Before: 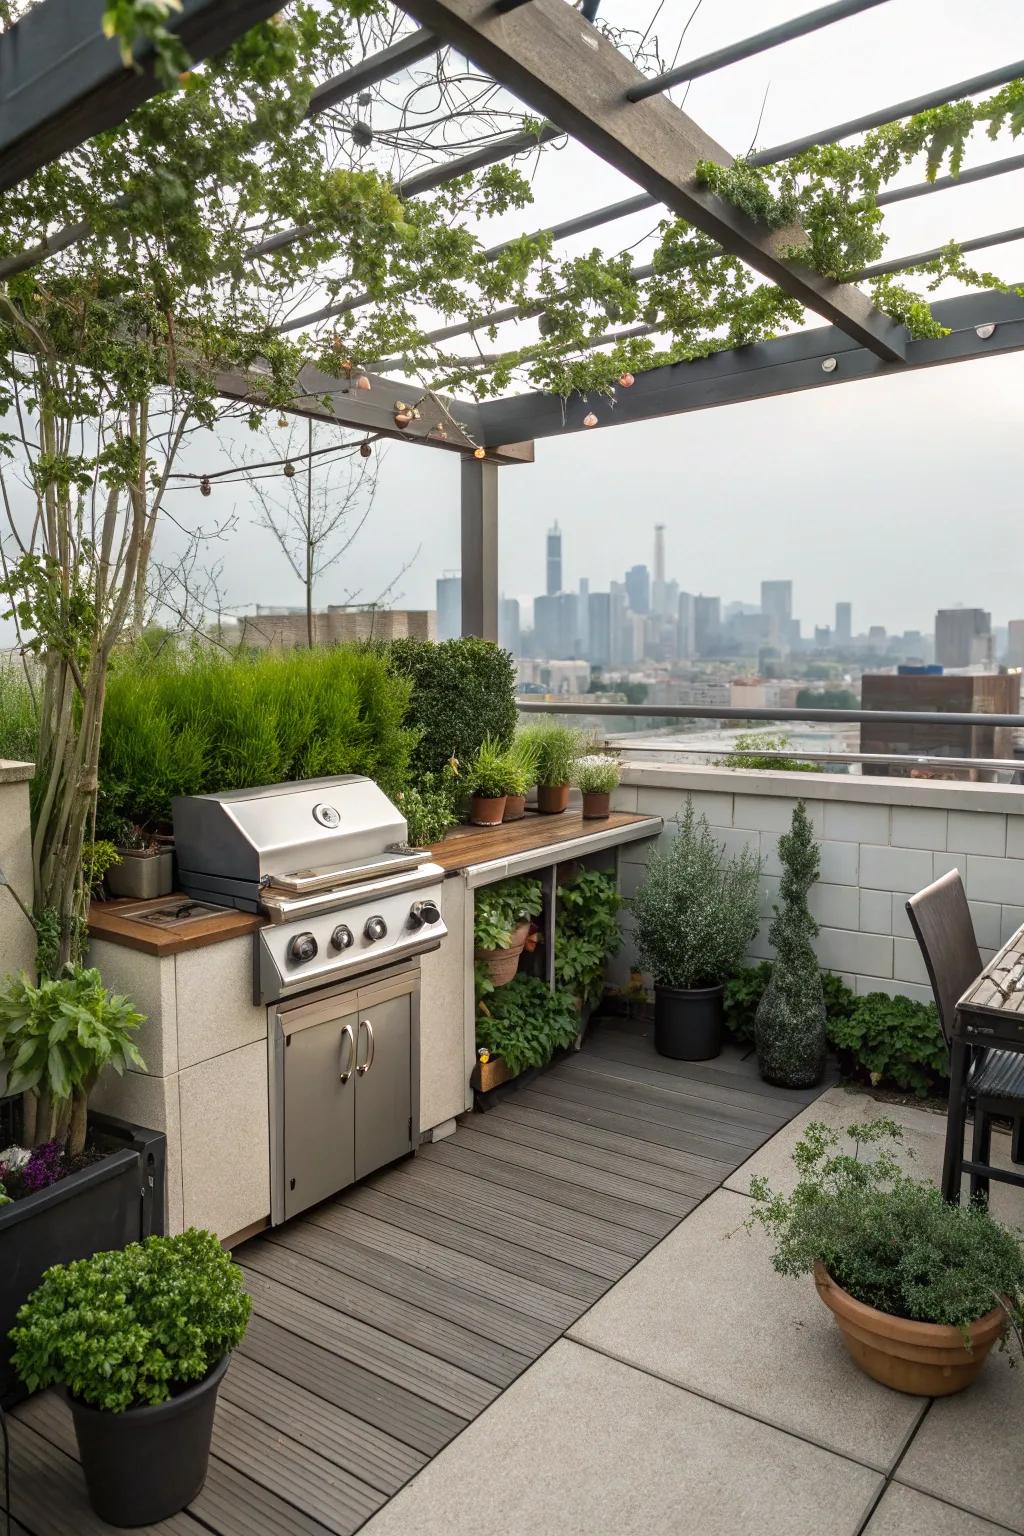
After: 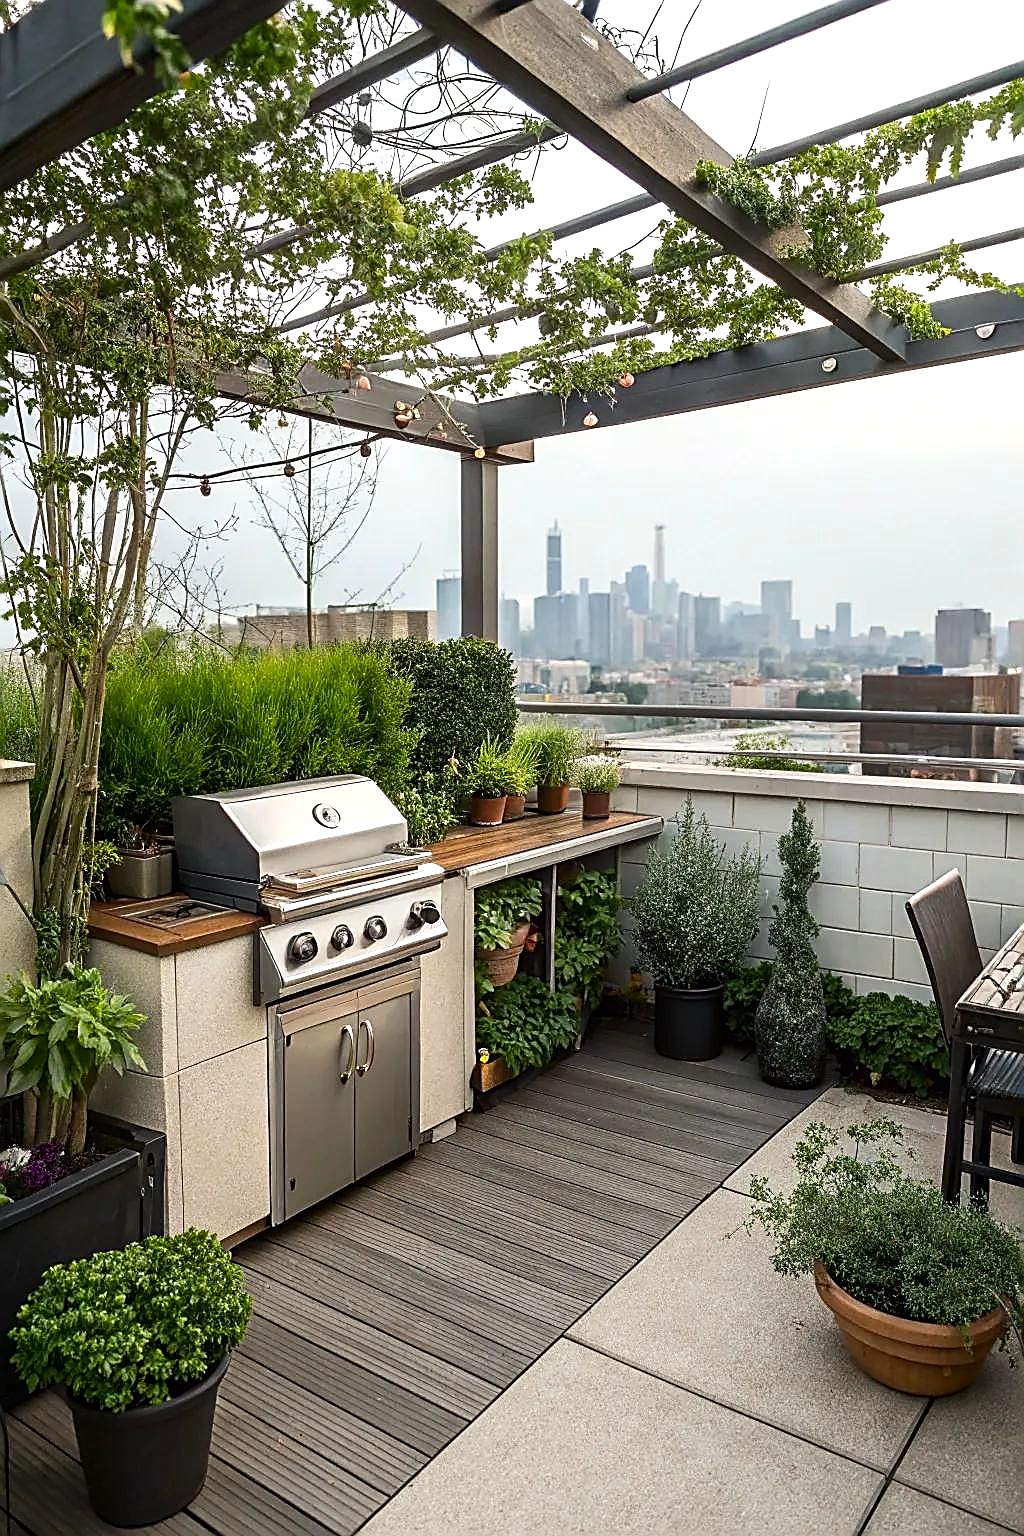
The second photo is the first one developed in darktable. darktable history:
contrast brightness saturation: contrast 0.148, brightness -0.014, saturation 0.103
tone equalizer: edges refinement/feathering 500, mask exposure compensation -1.57 EV, preserve details no
sharpen: radius 1.731, amount 1.309
levels: white 99.94%, levels [0, 0.476, 0.951]
